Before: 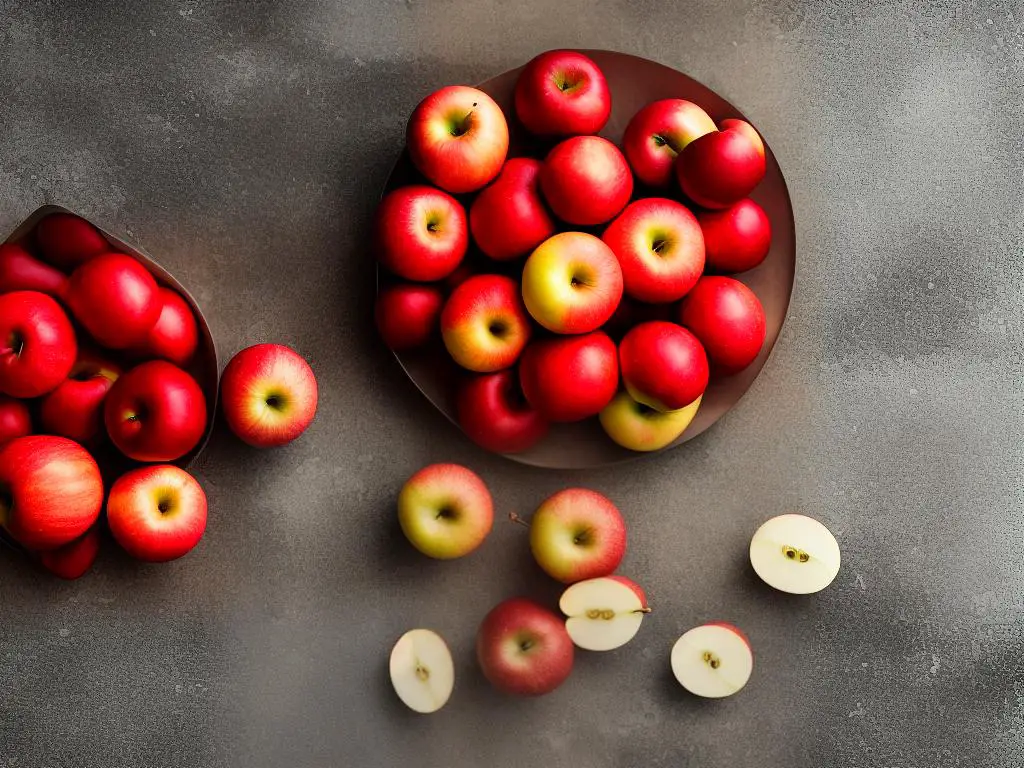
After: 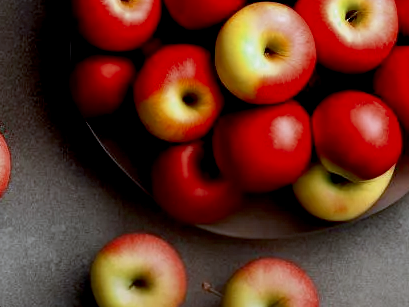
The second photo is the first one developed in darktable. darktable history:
color zones: curves: ch0 [(0, 0.5) (0.125, 0.4) (0.25, 0.5) (0.375, 0.4) (0.5, 0.4) (0.625, 0.6) (0.75, 0.6) (0.875, 0.5)]; ch1 [(0, 0.4) (0.125, 0.5) (0.25, 0.4) (0.375, 0.4) (0.5, 0.4) (0.625, 0.4) (0.75, 0.5) (0.875, 0.4)]; ch2 [(0, 0.6) (0.125, 0.5) (0.25, 0.5) (0.375, 0.6) (0.5, 0.6) (0.625, 0.5) (0.75, 0.5) (0.875, 0.5)]
exposure: black level correction 0.01, exposure 0.014 EV, compensate highlight preservation false
crop: left 30%, top 30%, right 30%, bottom 30%
white balance: red 0.924, blue 1.095
